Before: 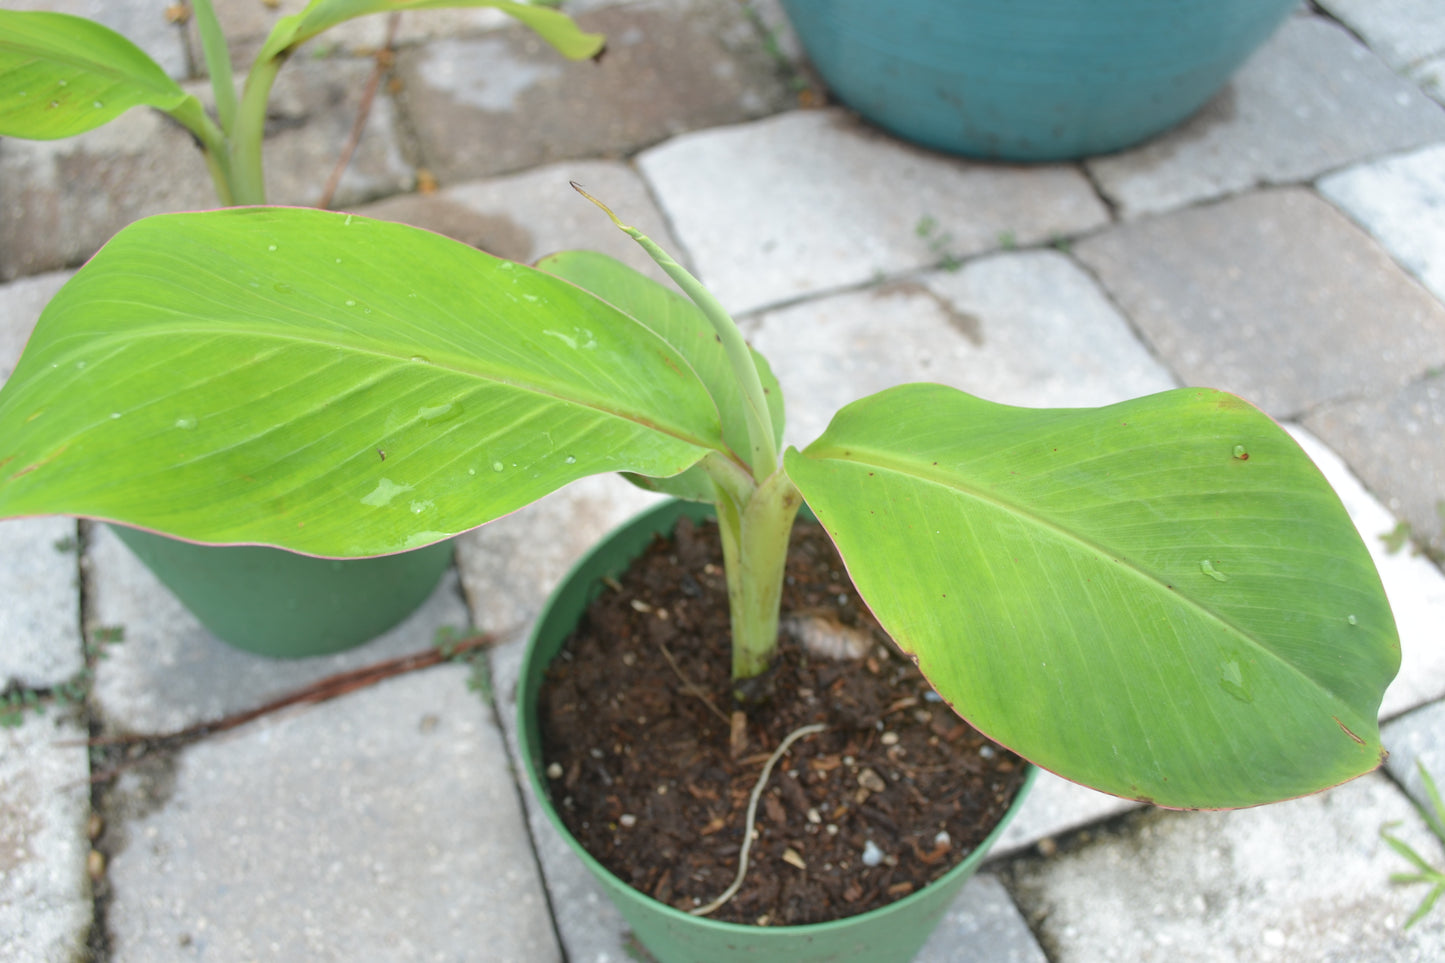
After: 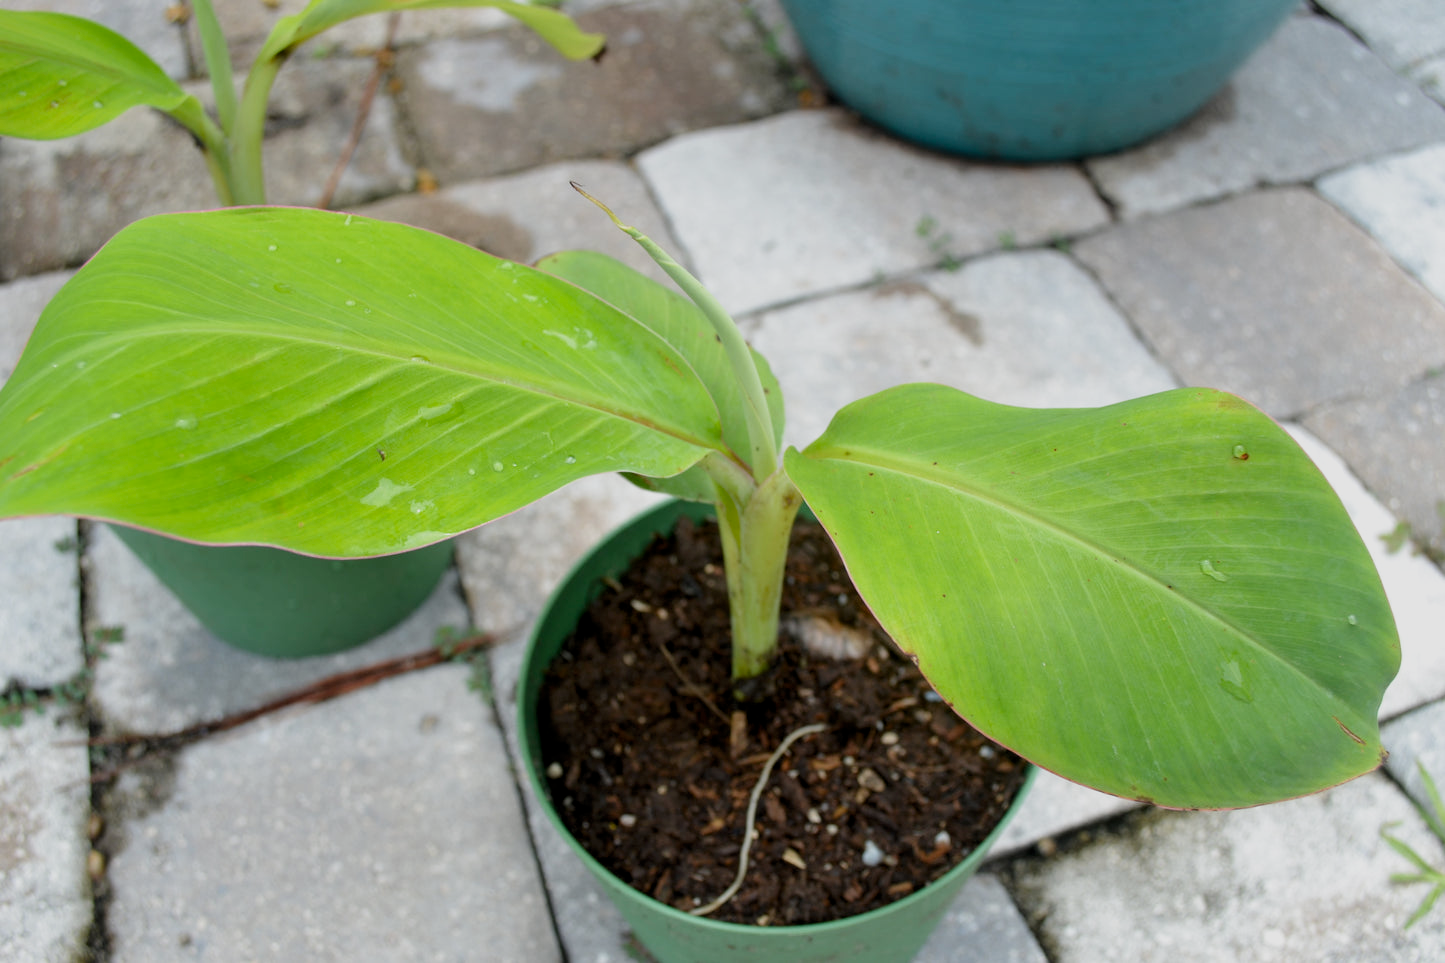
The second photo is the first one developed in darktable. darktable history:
levels: levels [0.029, 0.545, 0.971]
filmic rgb: black relative exposure -7.76 EV, white relative exposure 4.42 EV, threshold 3.01 EV, target black luminance 0%, hardness 3.75, latitude 50.73%, contrast 1.079, highlights saturation mix 9.57%, shadows ↔ highlights balance -0.254%, preserve chrominance no, color science v5 (2021), enable highlight reconstruction true
